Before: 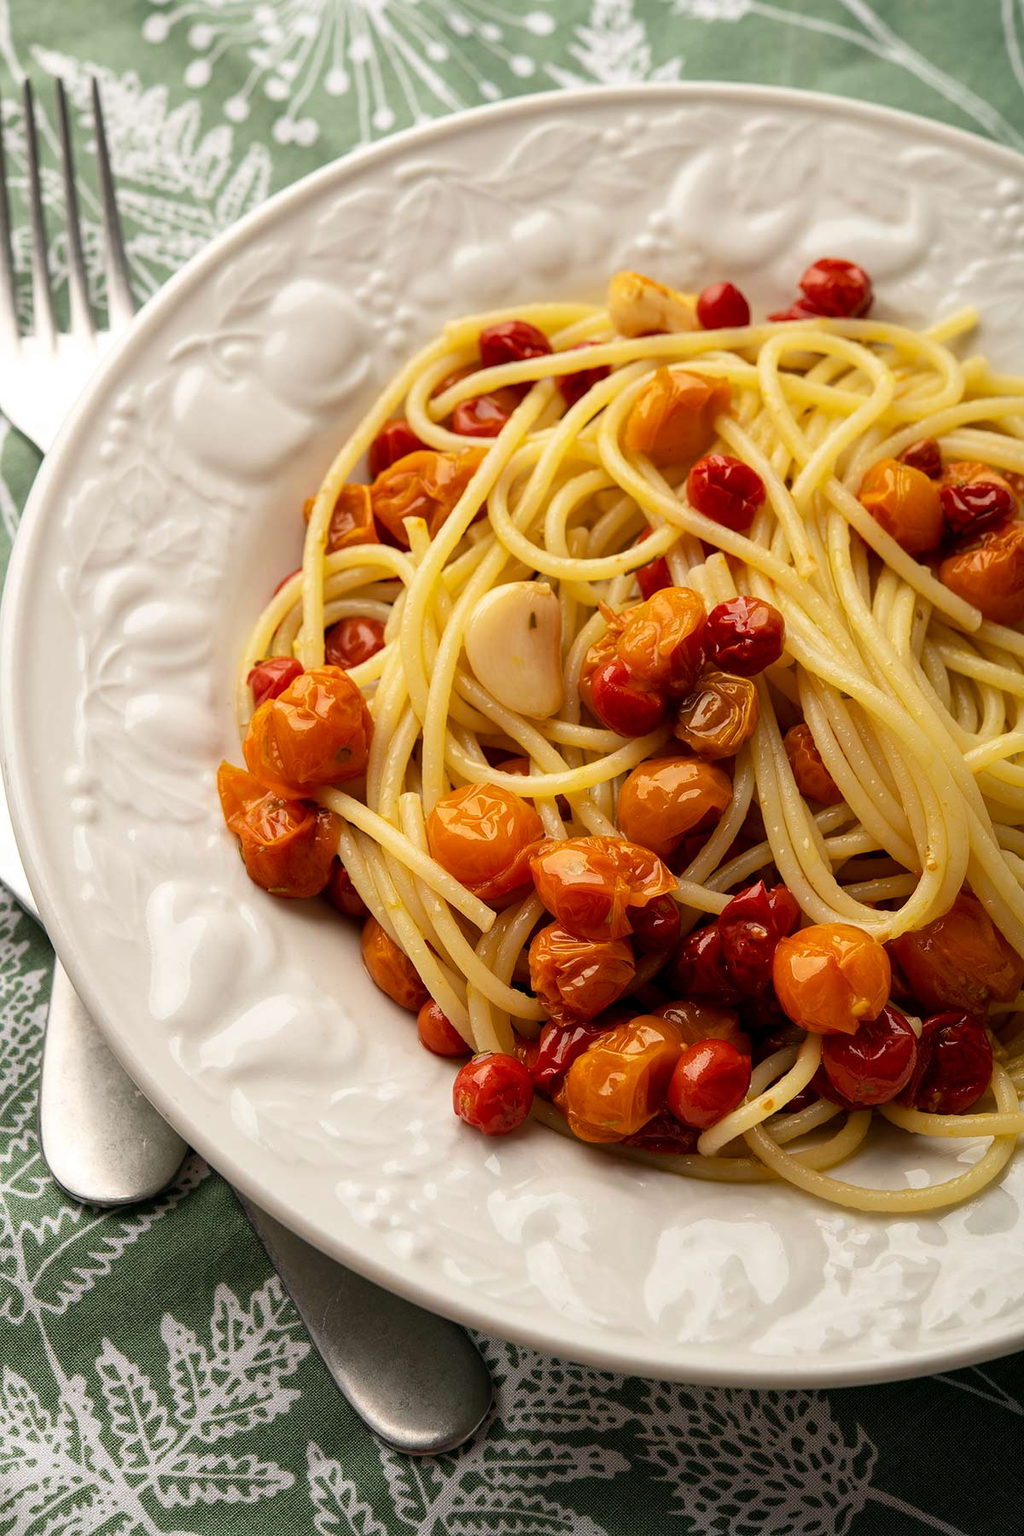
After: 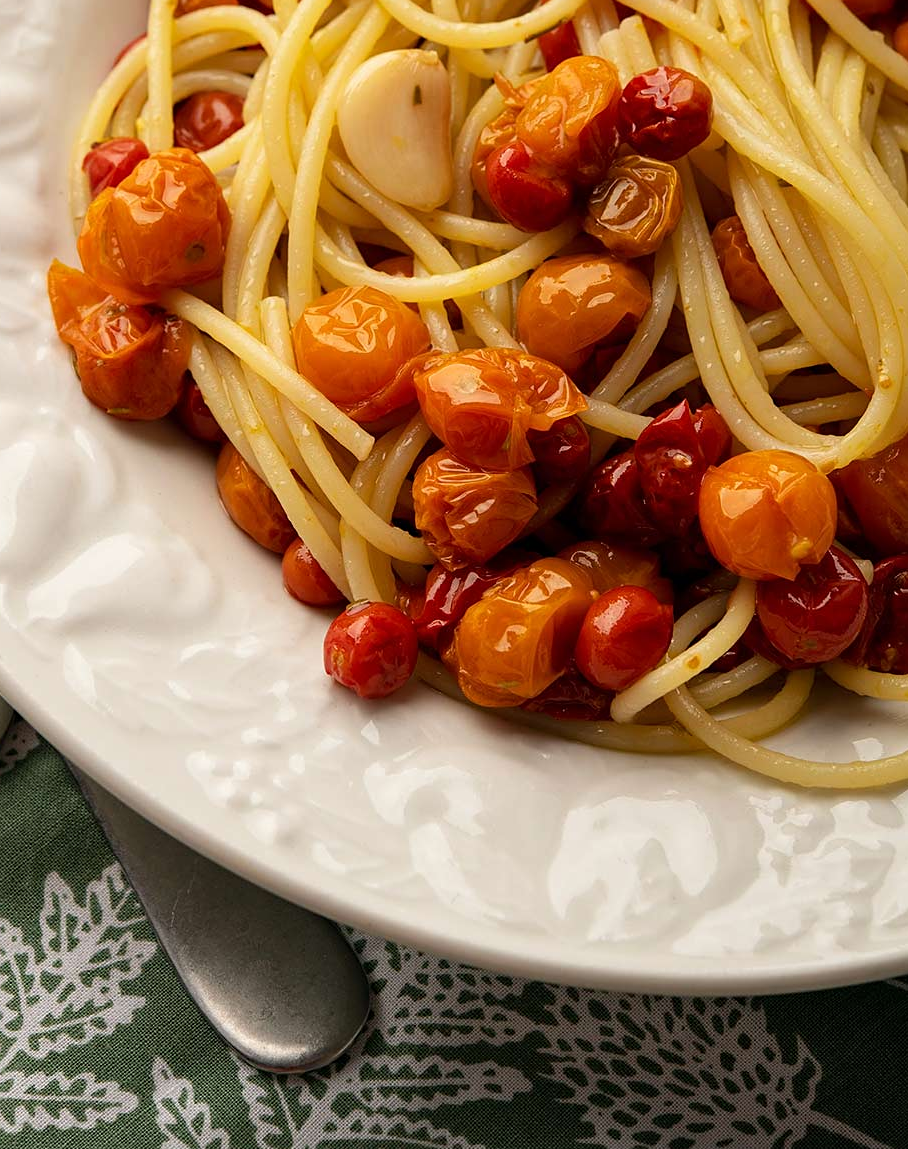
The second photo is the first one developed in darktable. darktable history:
crop and rotate: left 17.299%, top 35.115%, right 7.015%, bottom 1.024%
sharpen: amount 0.2
